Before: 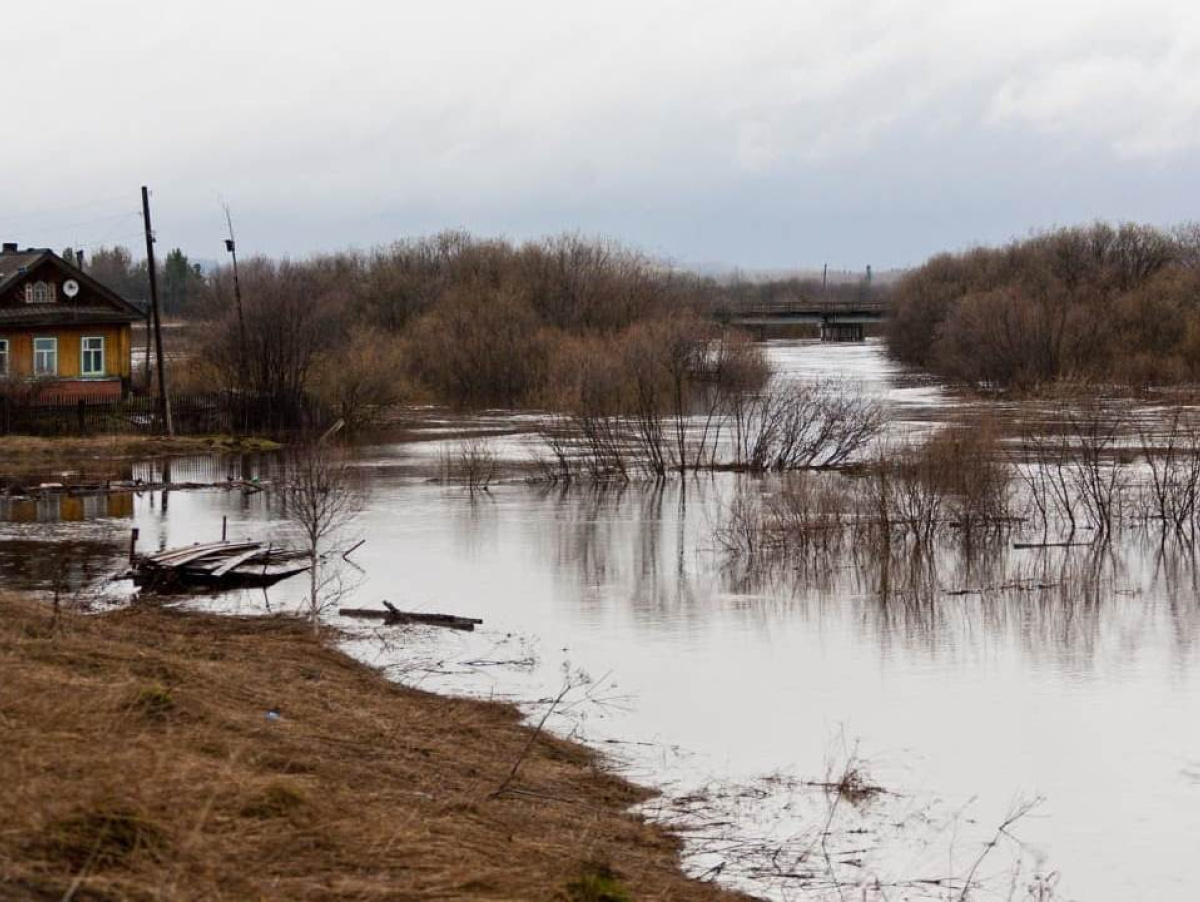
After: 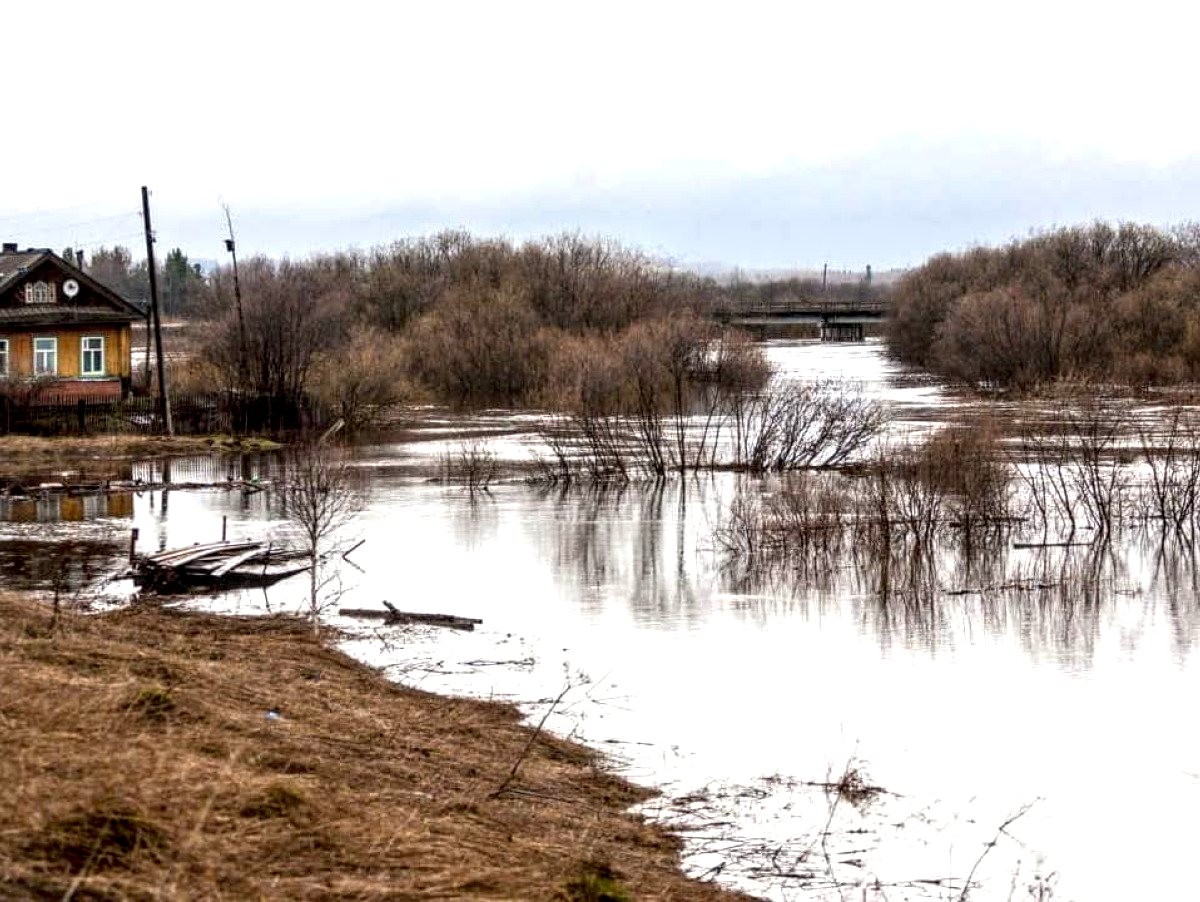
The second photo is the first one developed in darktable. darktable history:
local contrast: detail 160%
exposure: black level correction 0.001, exposure 0.675 EV, compensate highlight preservation false
tone equalizer: on, module defaults
